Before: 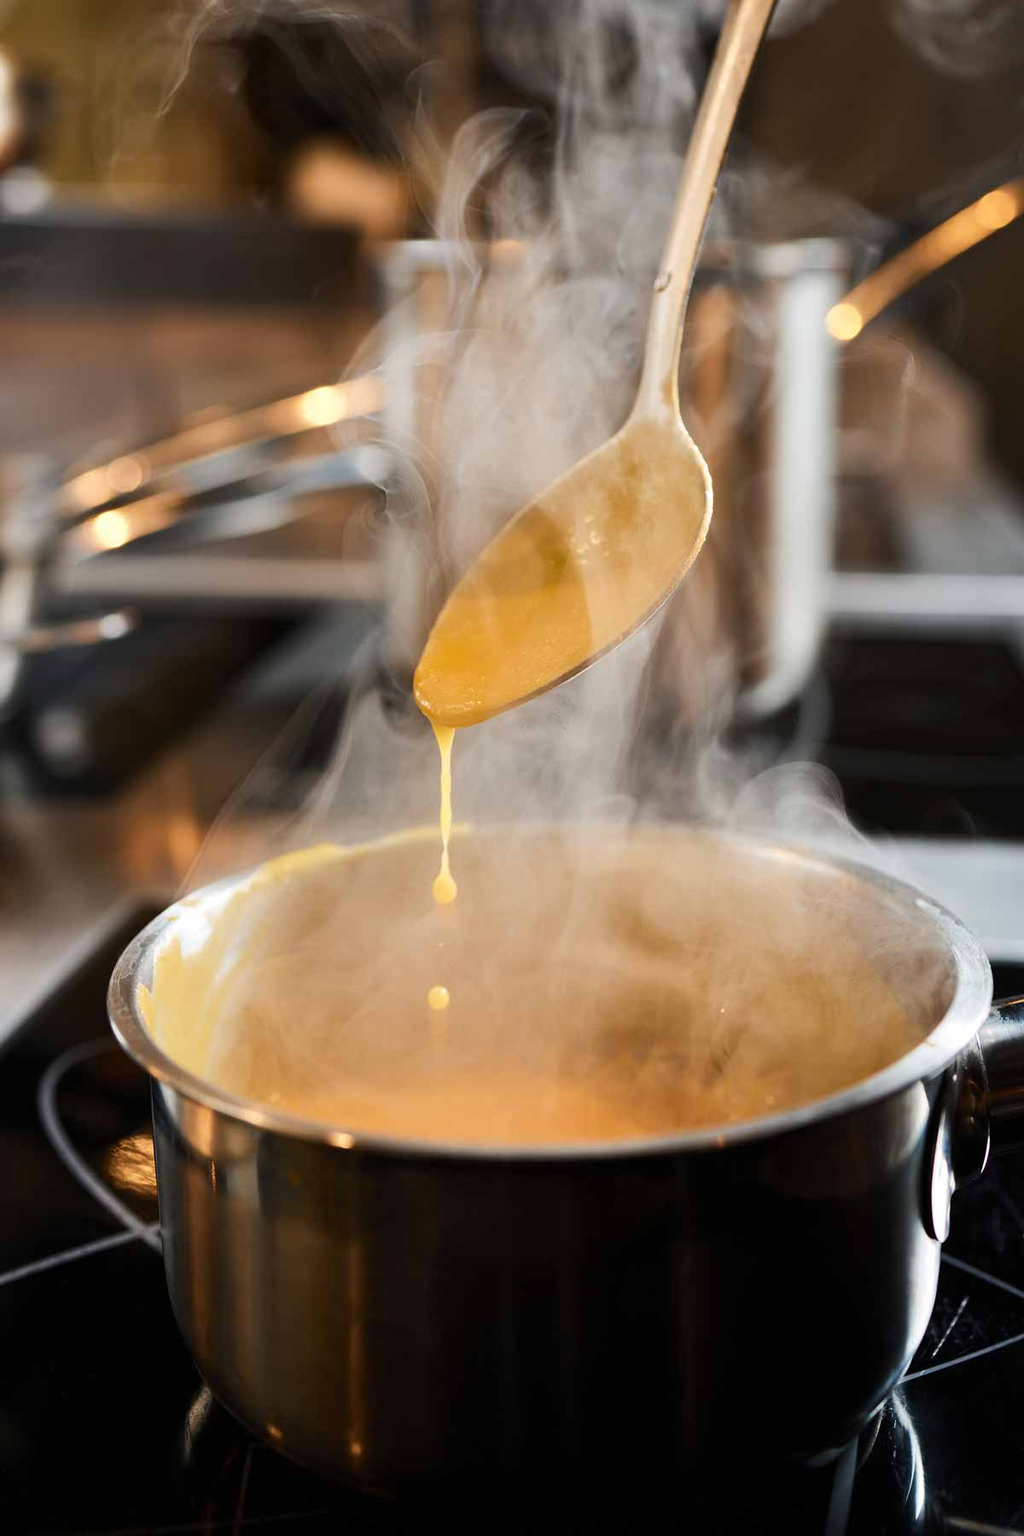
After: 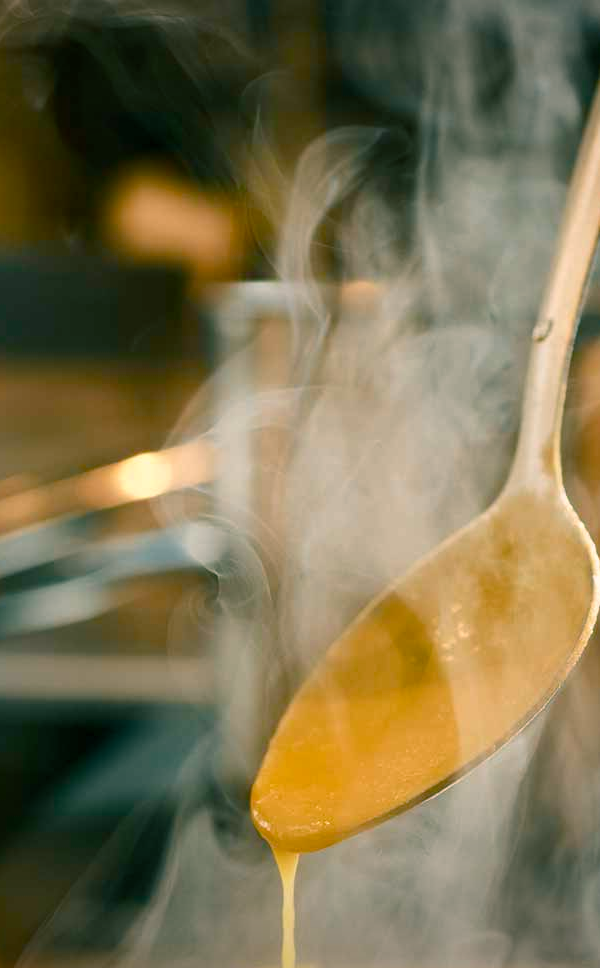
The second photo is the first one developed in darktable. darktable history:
base curve: curves: ch0 [(0, 0) (0.303, 0.277) (1, 1)], preserve colors none
crop: left 19.531%, right 30.448%, bottom 46.186%
color balance rgb: power › chroma 2.136%, power › hue 168.11°, highlights gain › chroma 3.03%, highlights gain › hue 60.1°, perceptual saturation grading › global saturation 20%, perceptual saturation grading › highlights -24.951%, perceptual saturation grading › shadows 49.934%
vignetting: fall-off start 97.74%, fall-off radius 99.33%, brightness -0.593, saturation 0.001, width/height ratio 1.36
